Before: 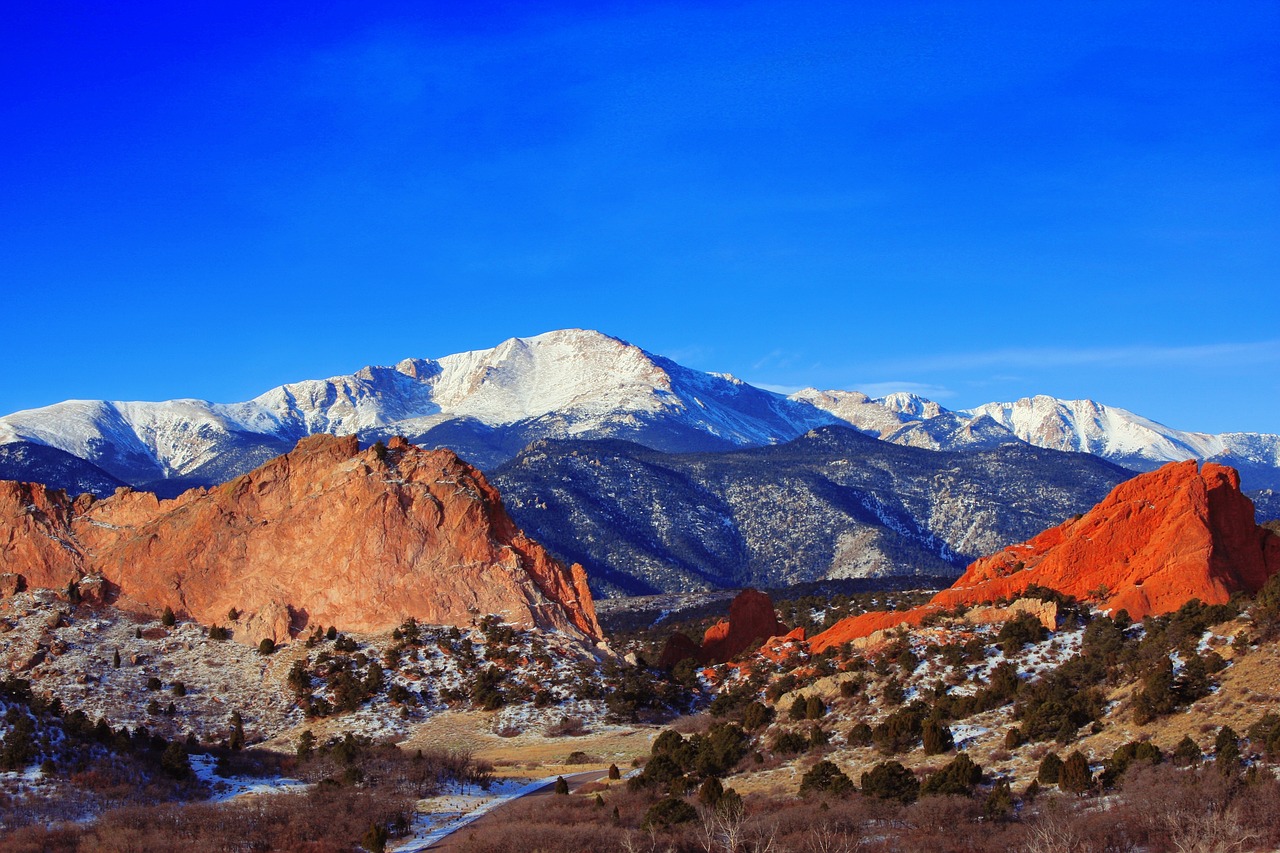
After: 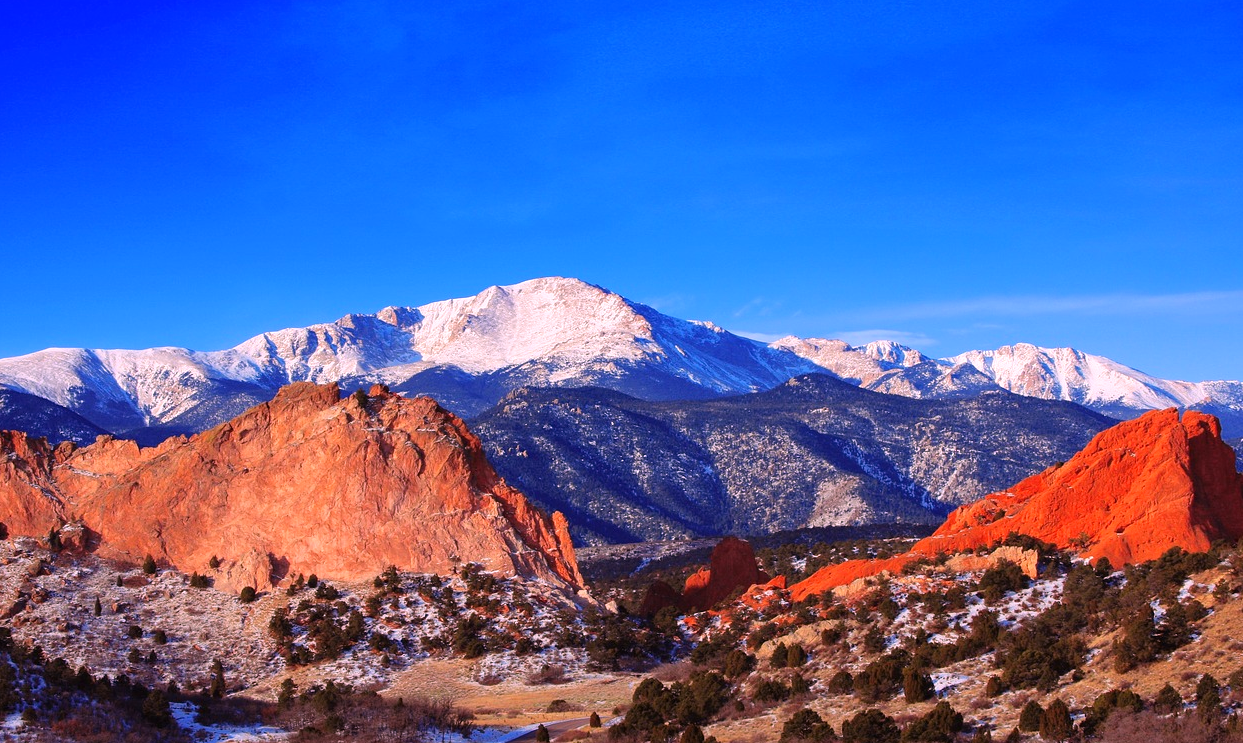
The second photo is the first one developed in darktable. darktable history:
white balance: red 1.188, blue 1.11
crop: left 1.507%, top 6.147%, right 1.379%, bottom 6.637%
exposure: compensate highlight preservation false
